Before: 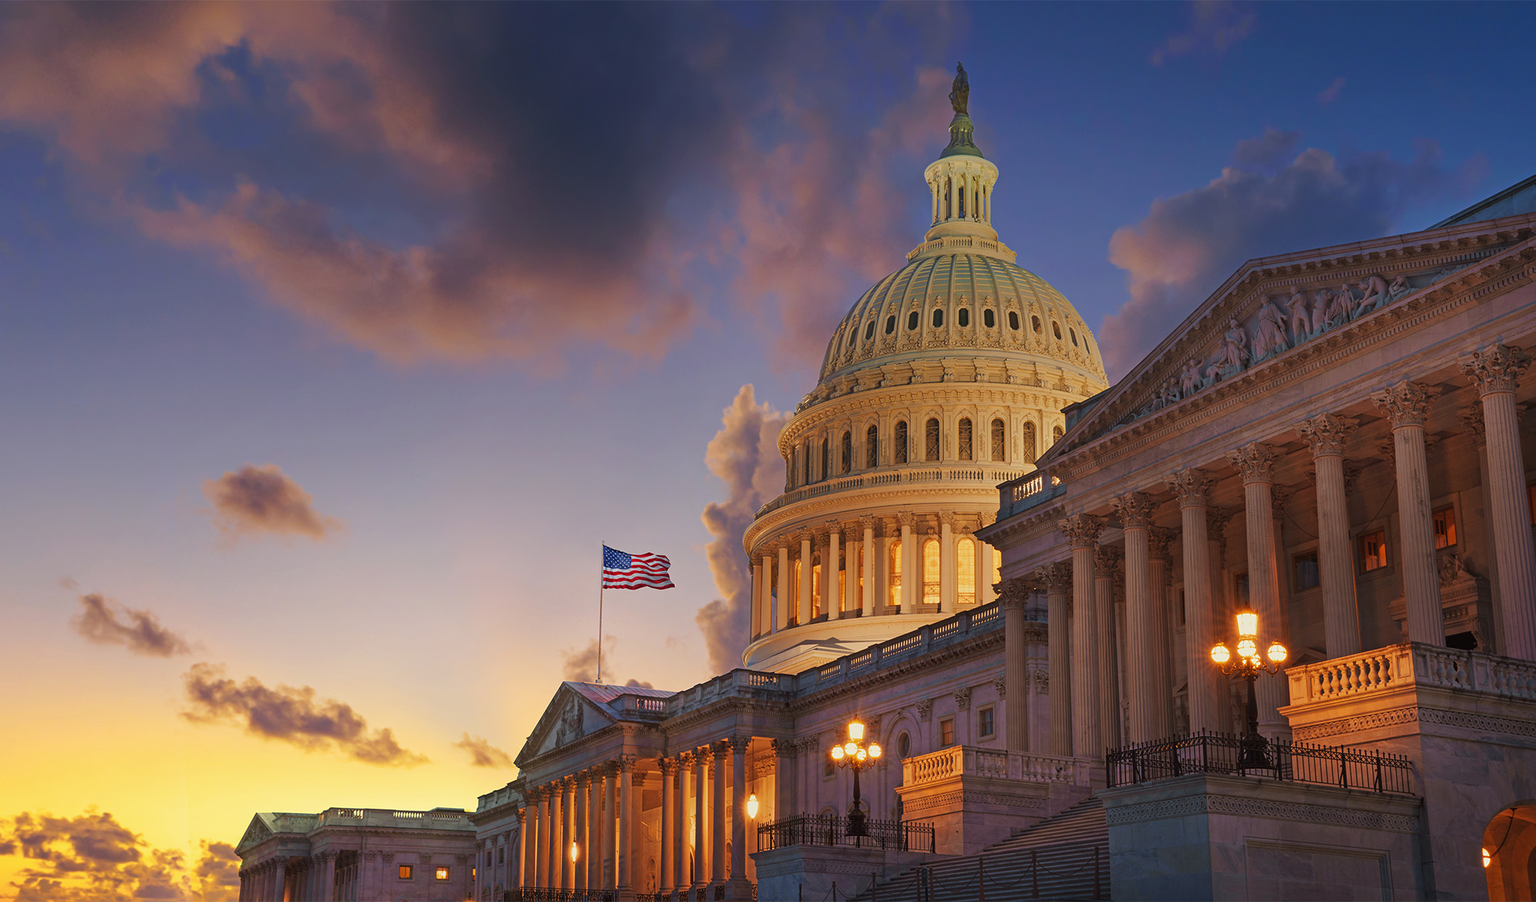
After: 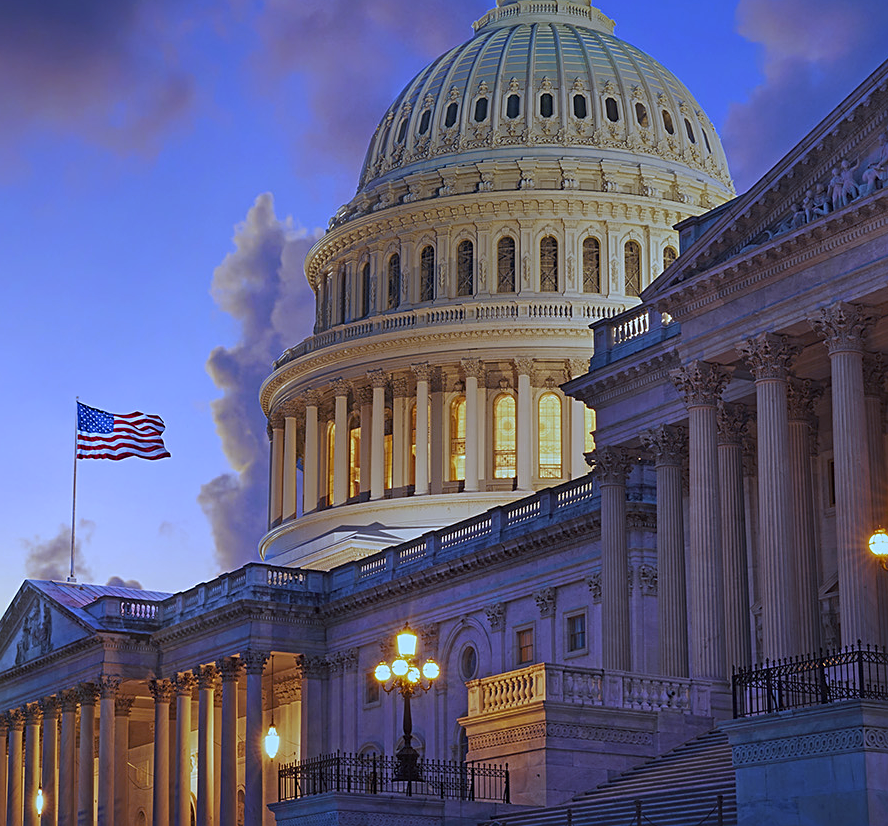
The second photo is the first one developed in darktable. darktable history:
sharpen: on, module defaults
white balance: red 0.766, blue 1.537
crop: left 35.432%, top 26.233%, right 20.145%, bottom 3.432%
